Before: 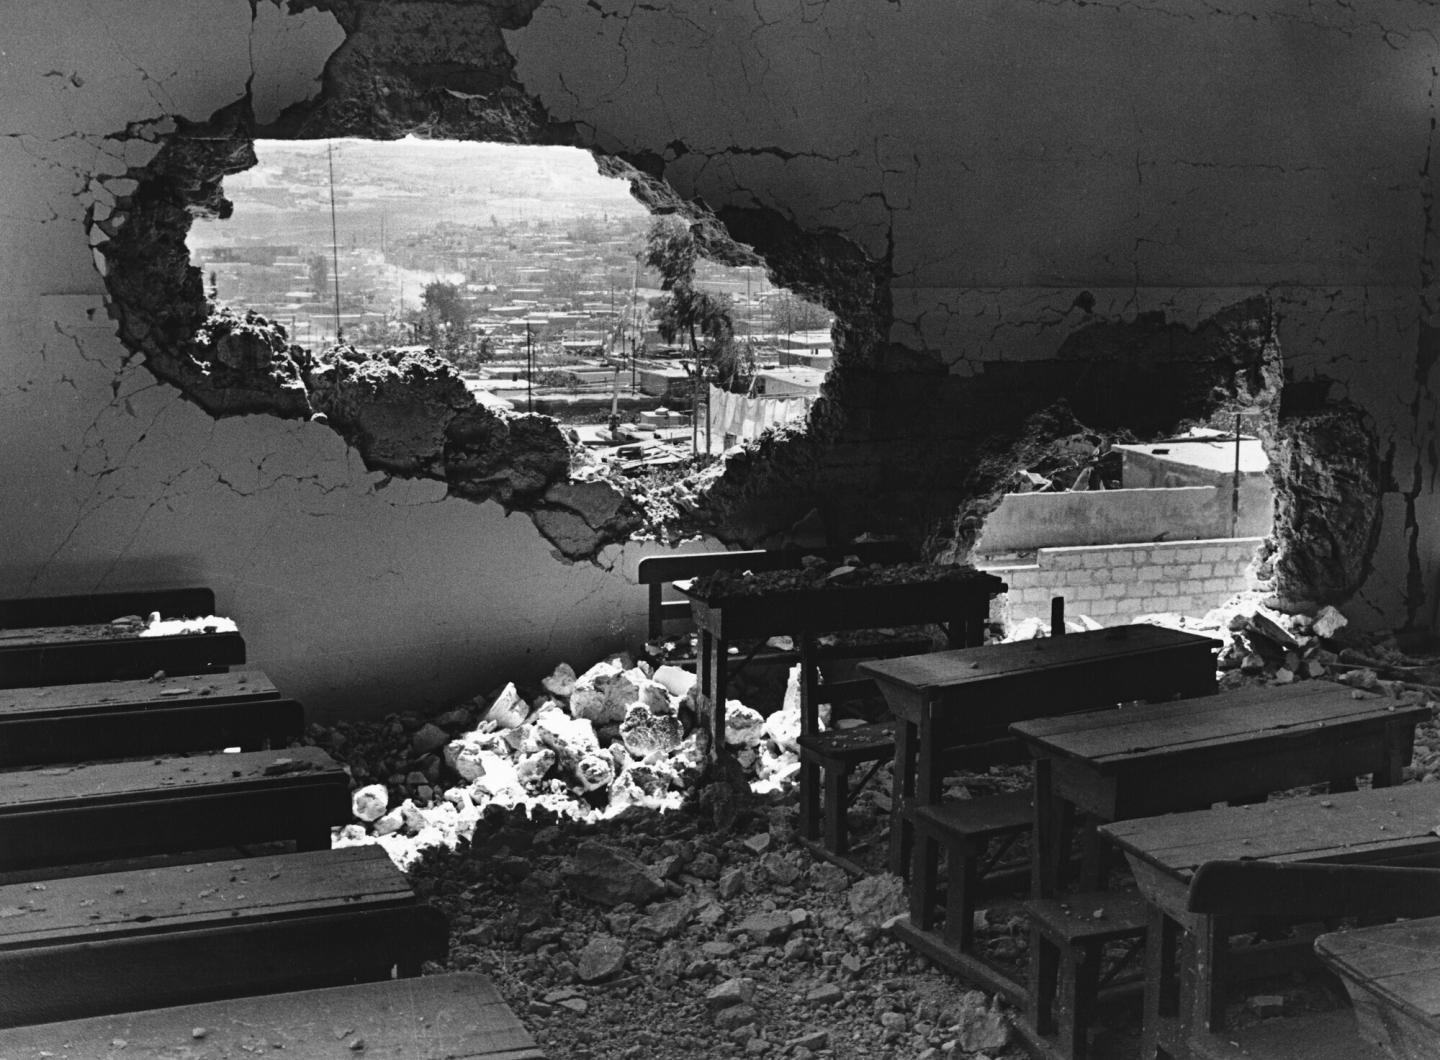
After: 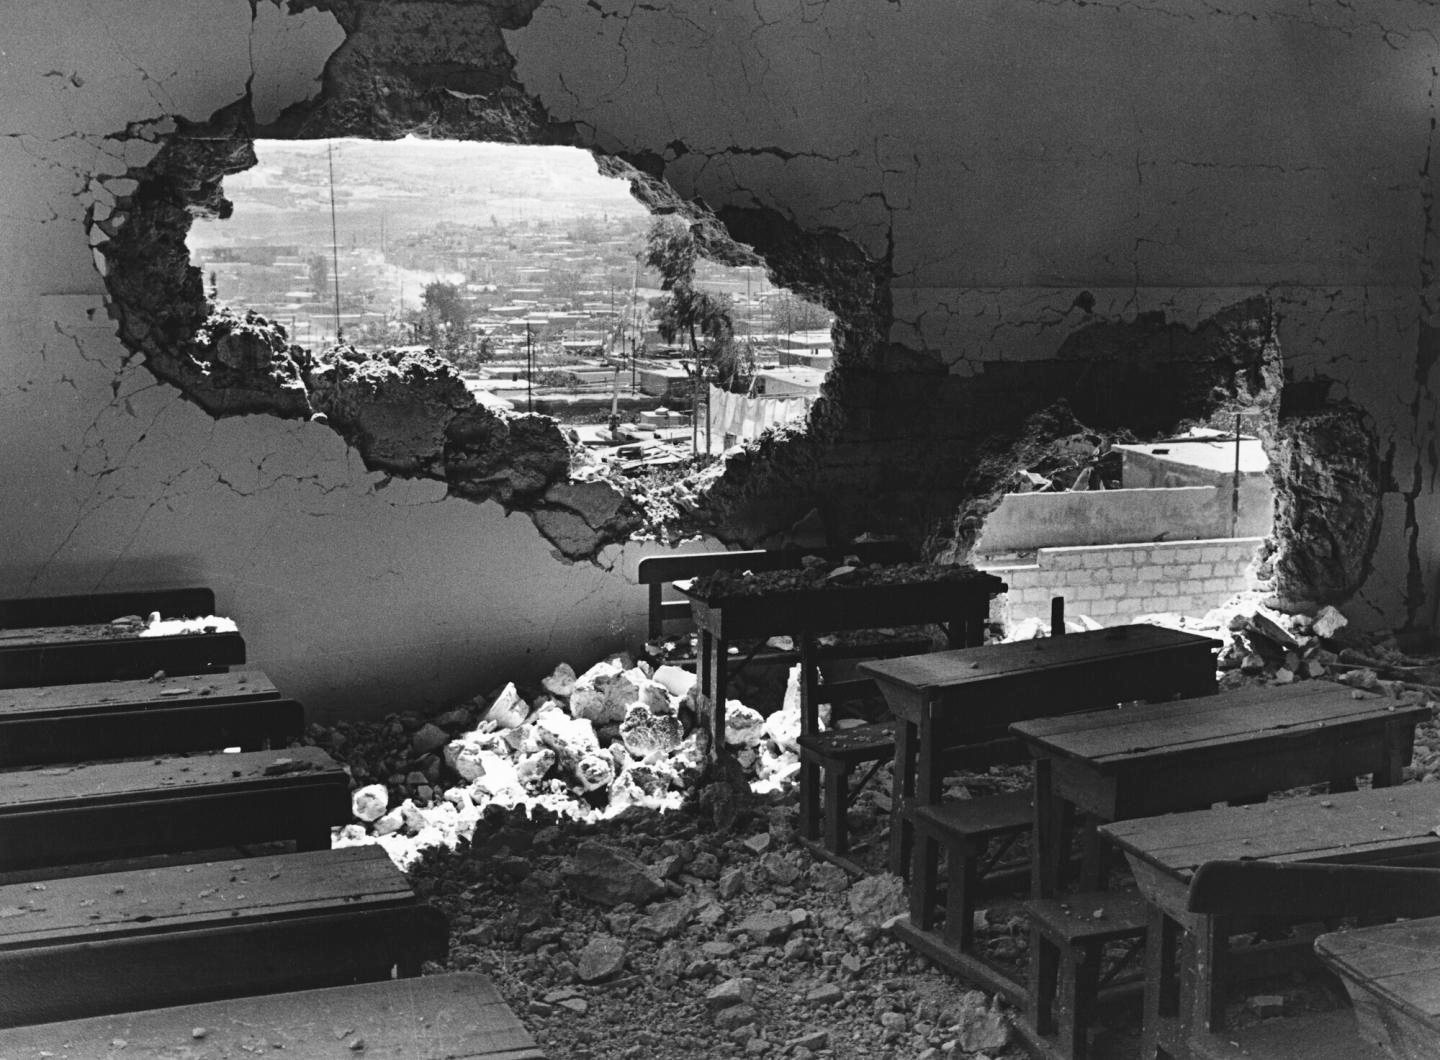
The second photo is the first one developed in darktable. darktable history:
contrast brightness saturation: contrast 0.073, brightness 0.08, saturation 0.175
